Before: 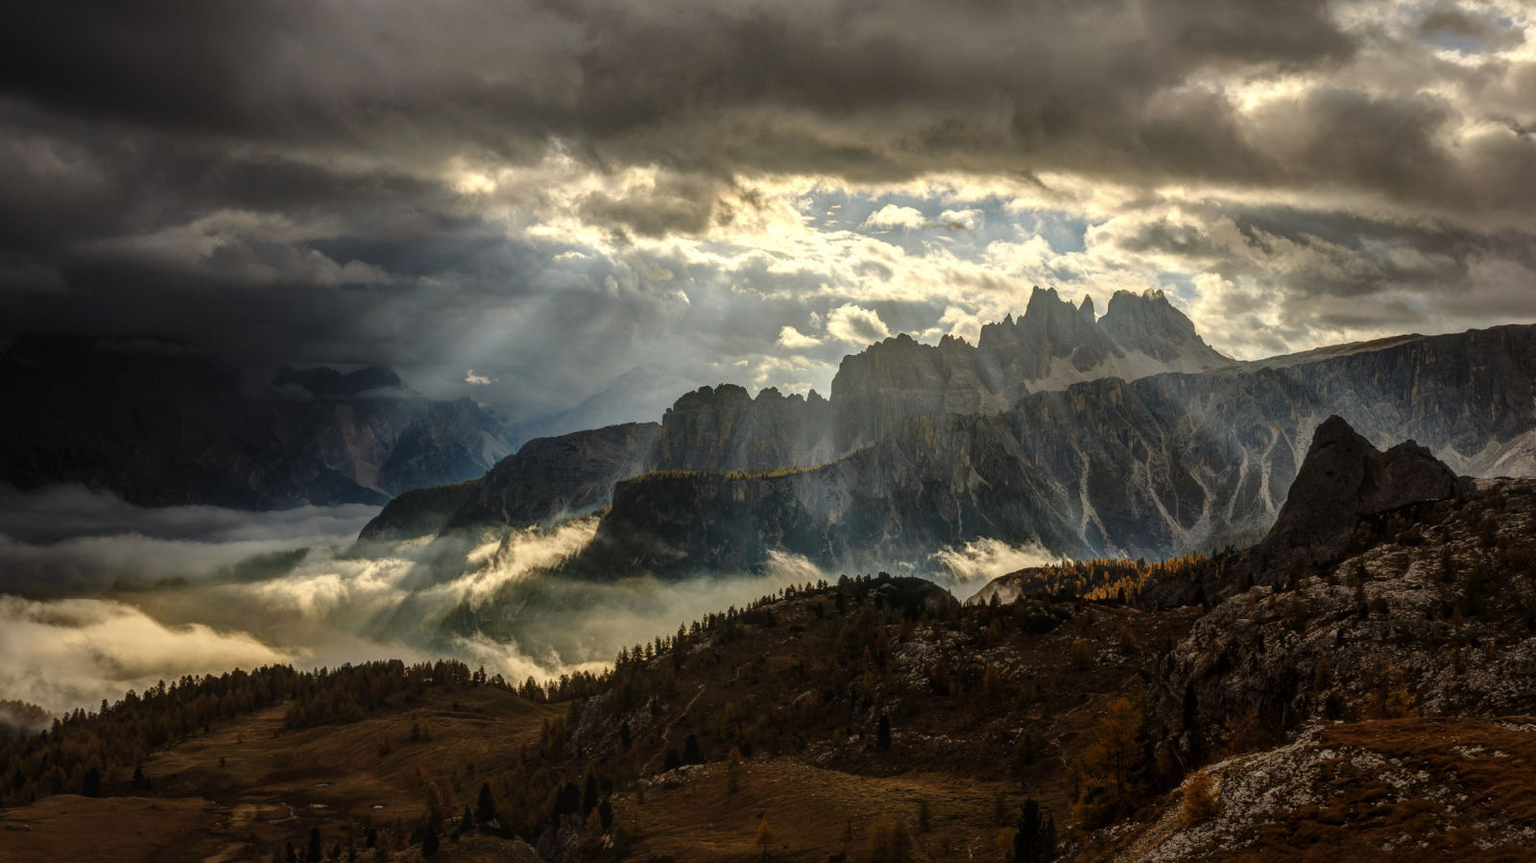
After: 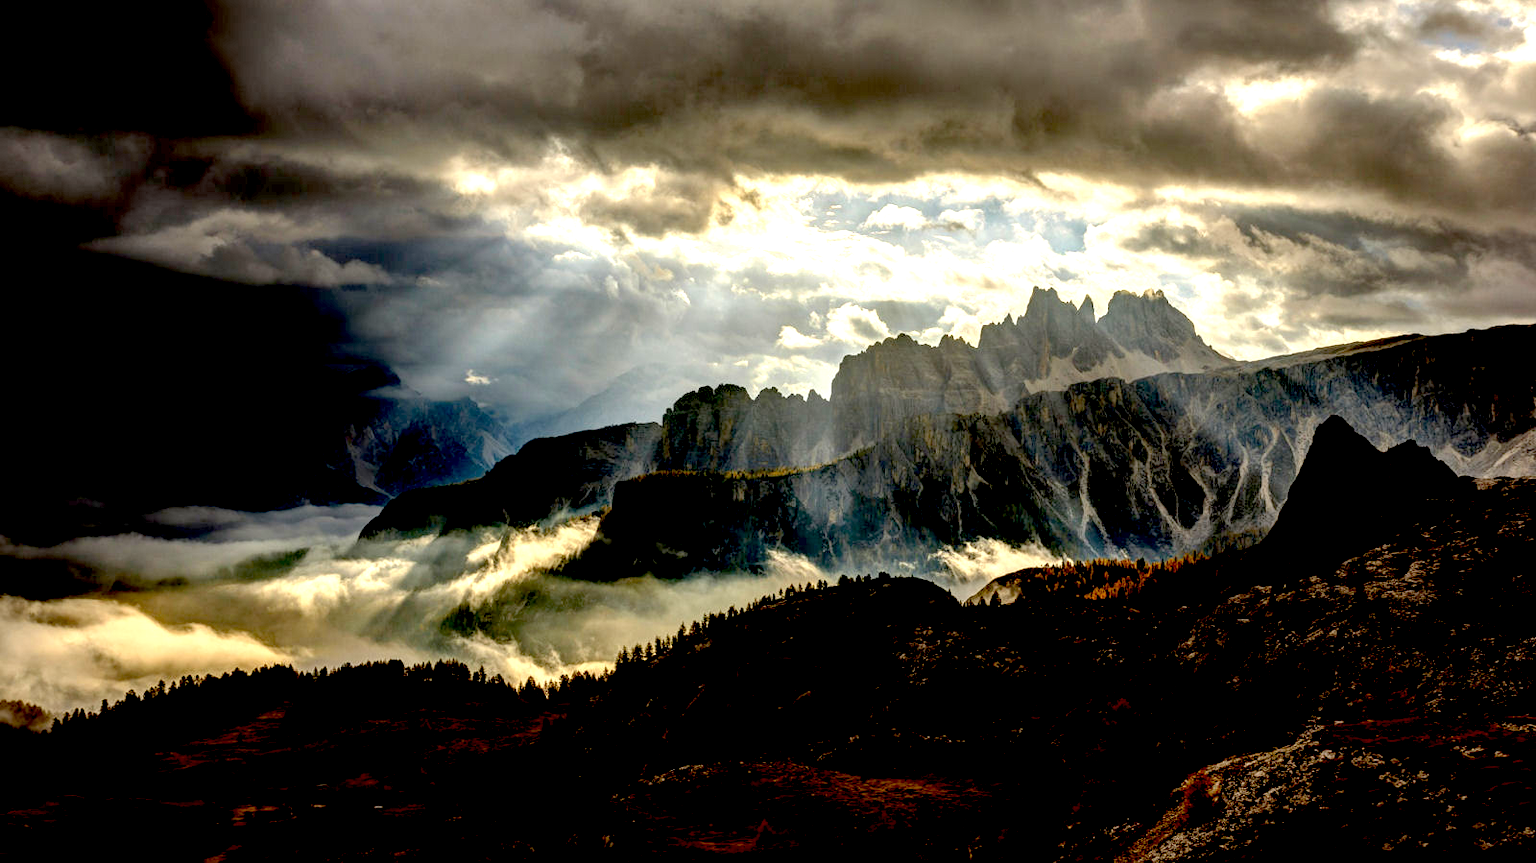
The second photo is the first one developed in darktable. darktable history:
exposure: black level correction 0.034, exposure 0.902 EV, compensate highlight preservation false
